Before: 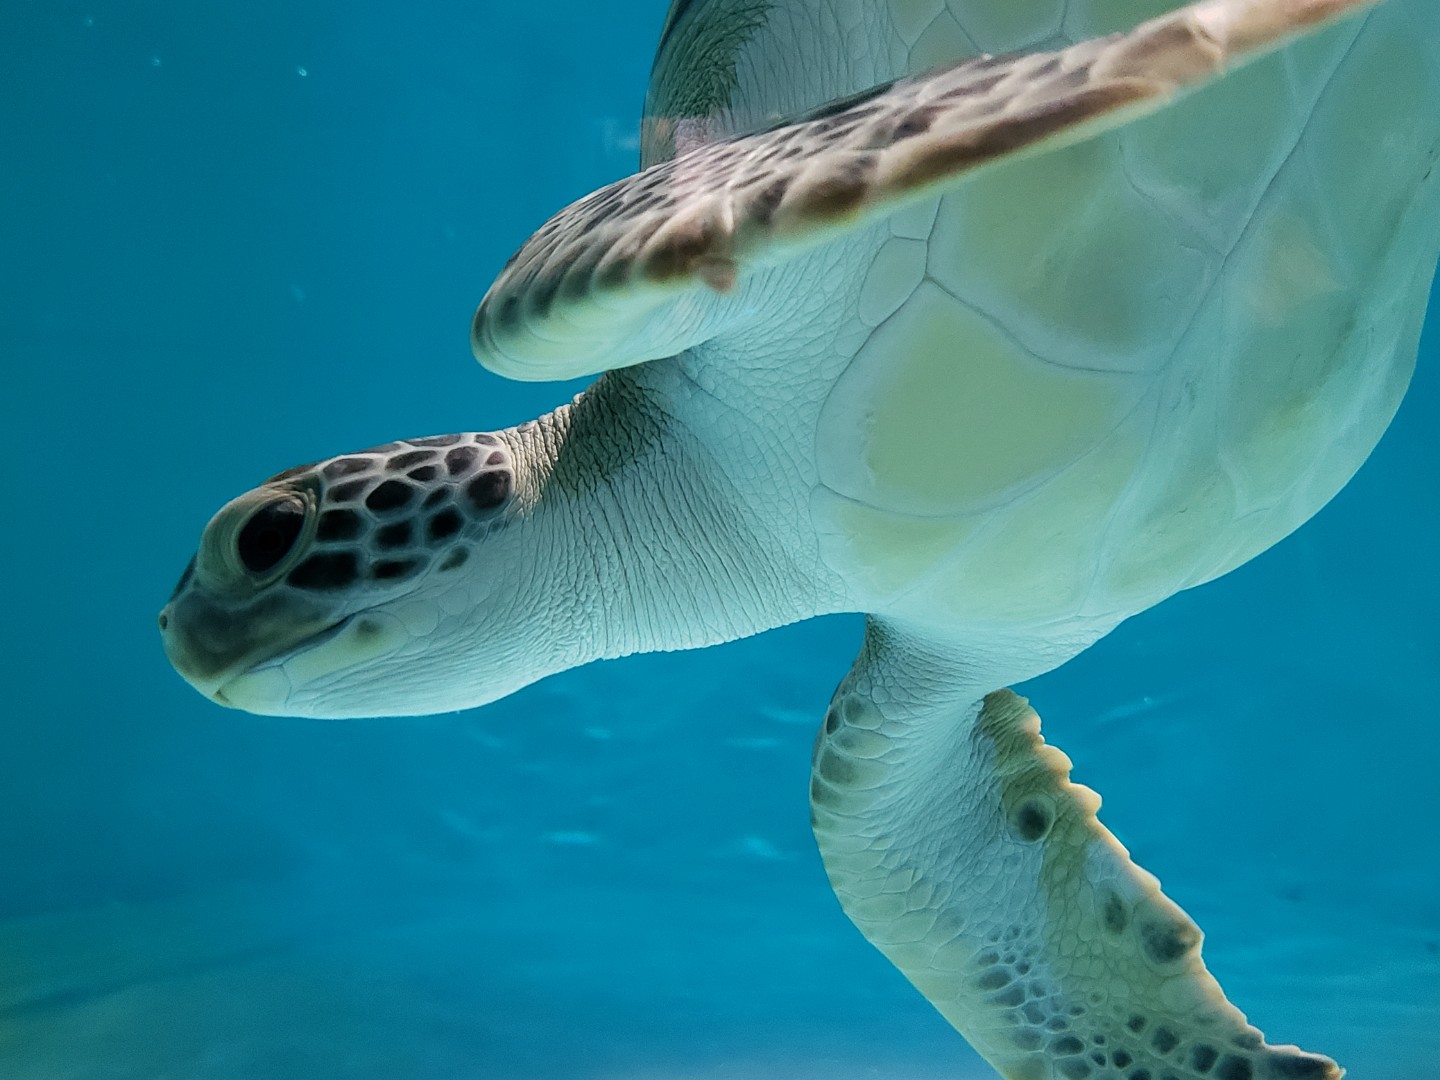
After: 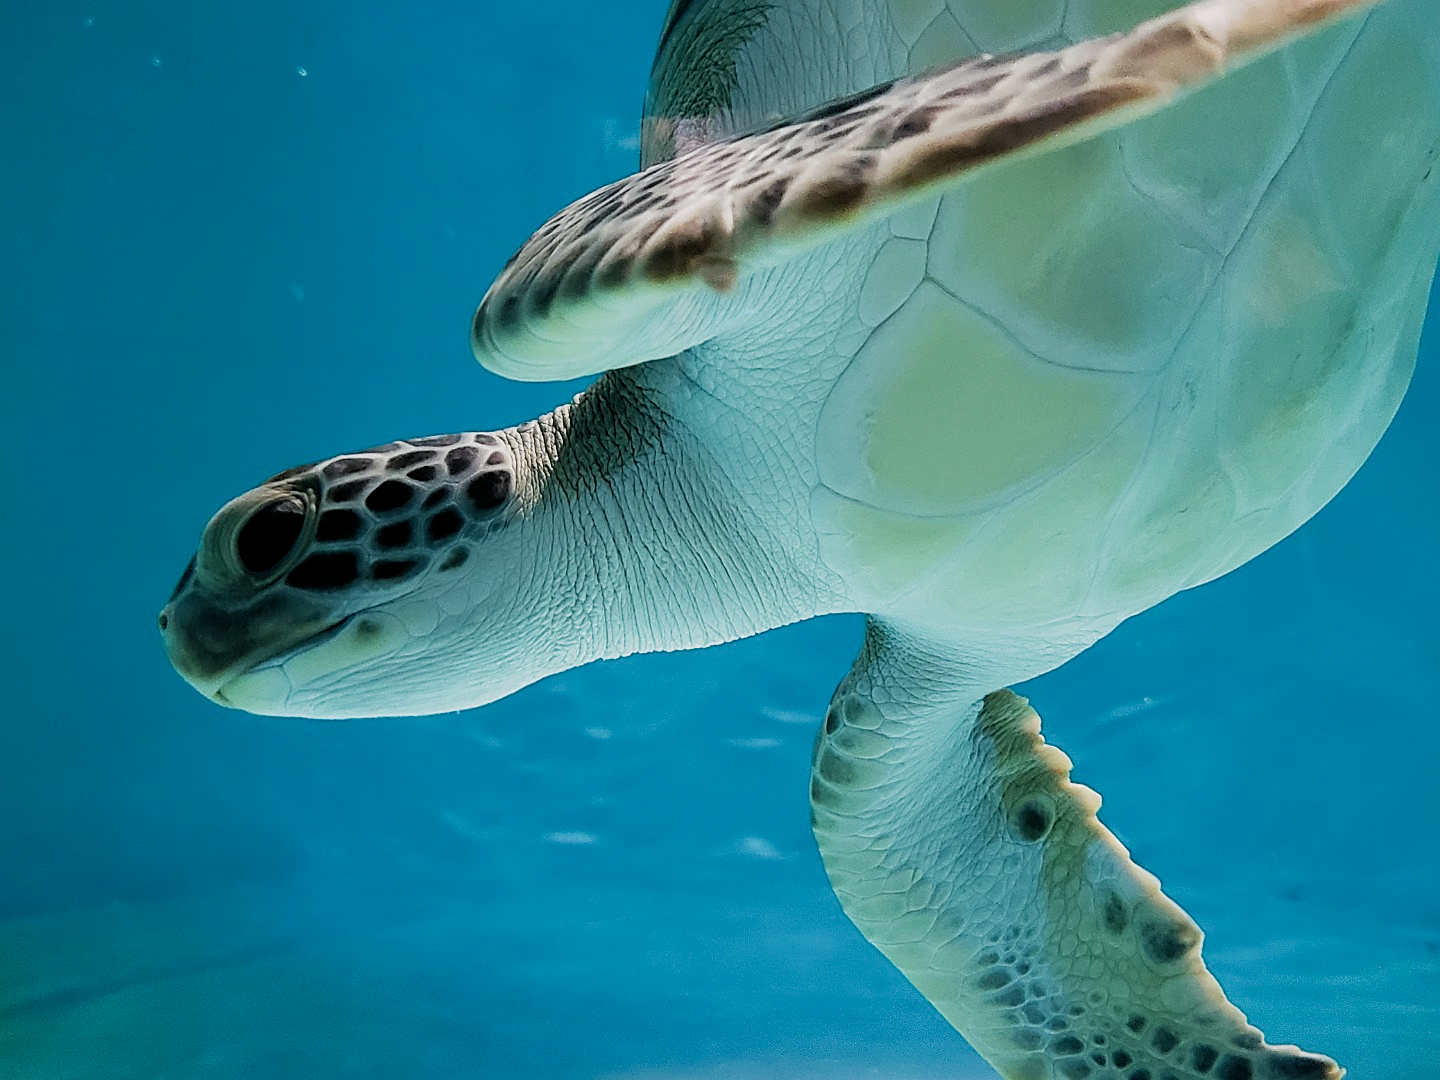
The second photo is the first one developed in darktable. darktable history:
sharpen: on, module defaults
filmic rgb: middle gray luminance 21.74%, black relative exposure -14.02 EV, white relative exposure 2.98 EV, target black luminance 0%, hardness 8.77, latitude 60.21%, contrast 1.212, highlights saturation mix 4.97%, shadows ↔ highlights balance 41.78%, color science v5 (2021), contrast in shadows safe, contrast in highlights safe
